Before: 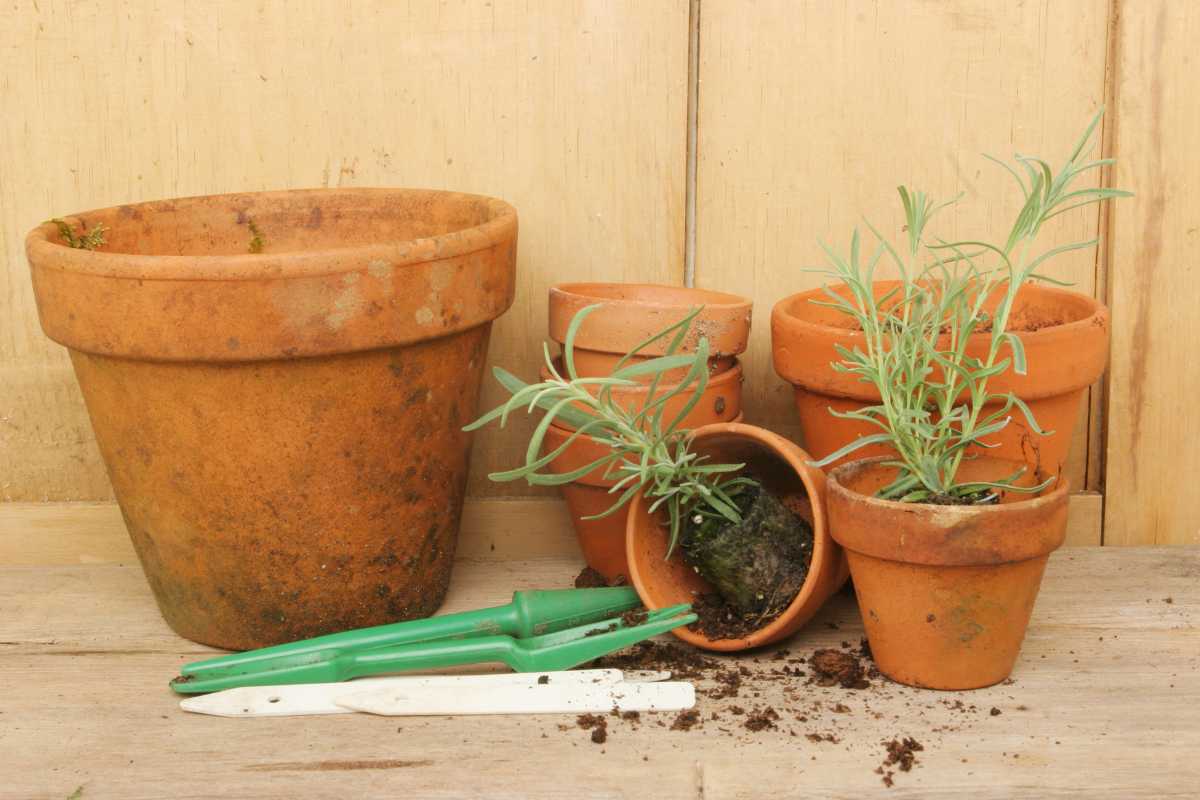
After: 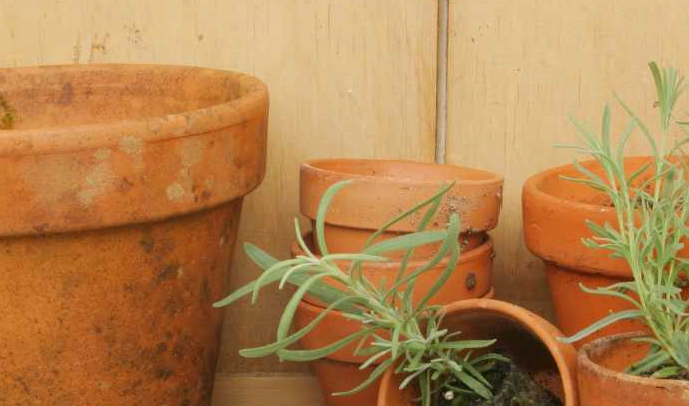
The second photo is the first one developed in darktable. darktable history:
crop: left 20.79%, top 15.534%, right 21.767%, bottom 33.658%
shadows and highlights: shadows -20.14, white point adjustment -2.06, highlights -35.03
